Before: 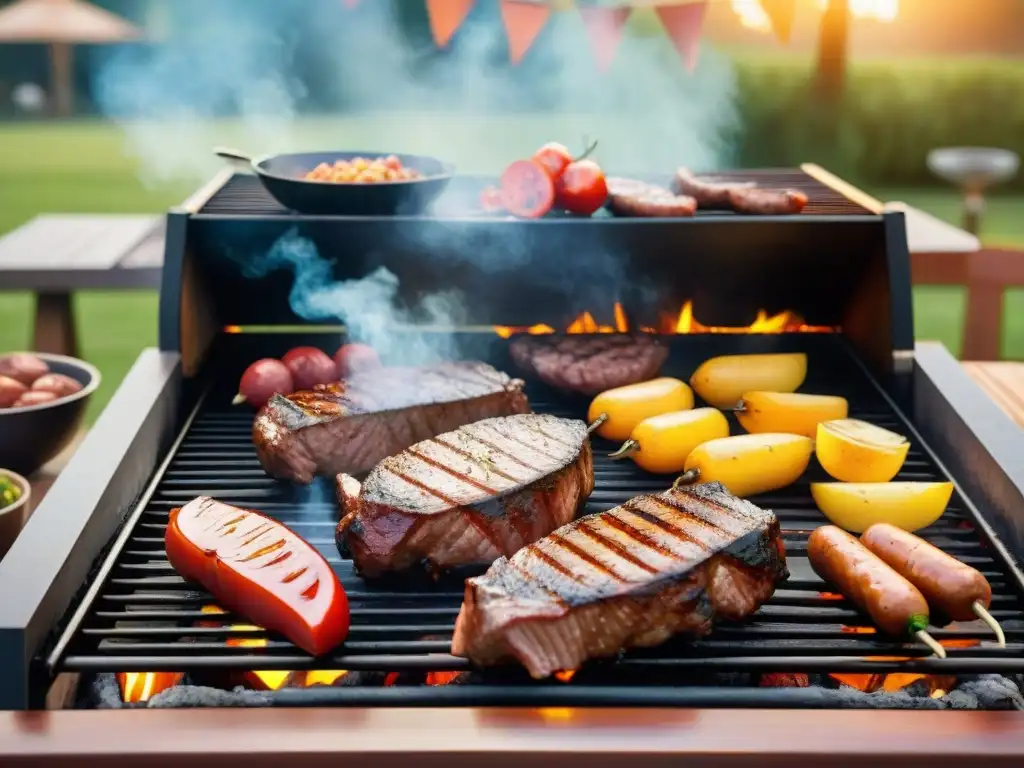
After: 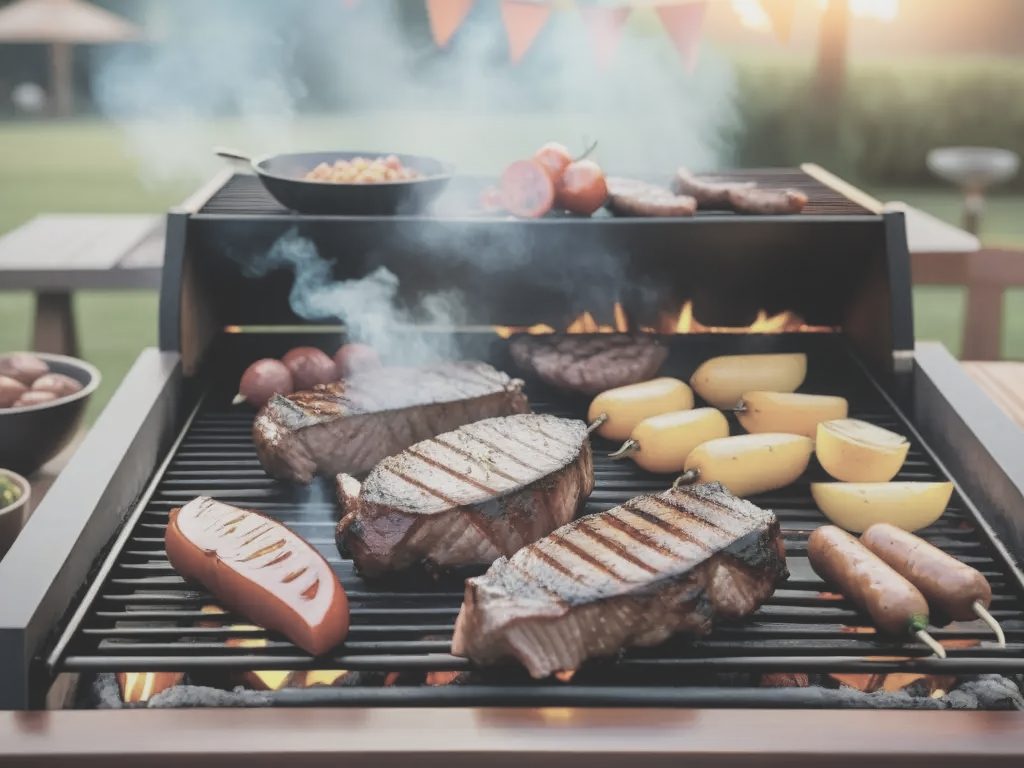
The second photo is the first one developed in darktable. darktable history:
contrast brightness saturation: brightness 0.183, saturation -0.512
shadows and highlights: shadows -54.43, highlights 85.63, soften with gaussian
exposure: black level correction -0.015, exposure -0.531 EV, compensate exposure bias true, compensate highlight preservation false
